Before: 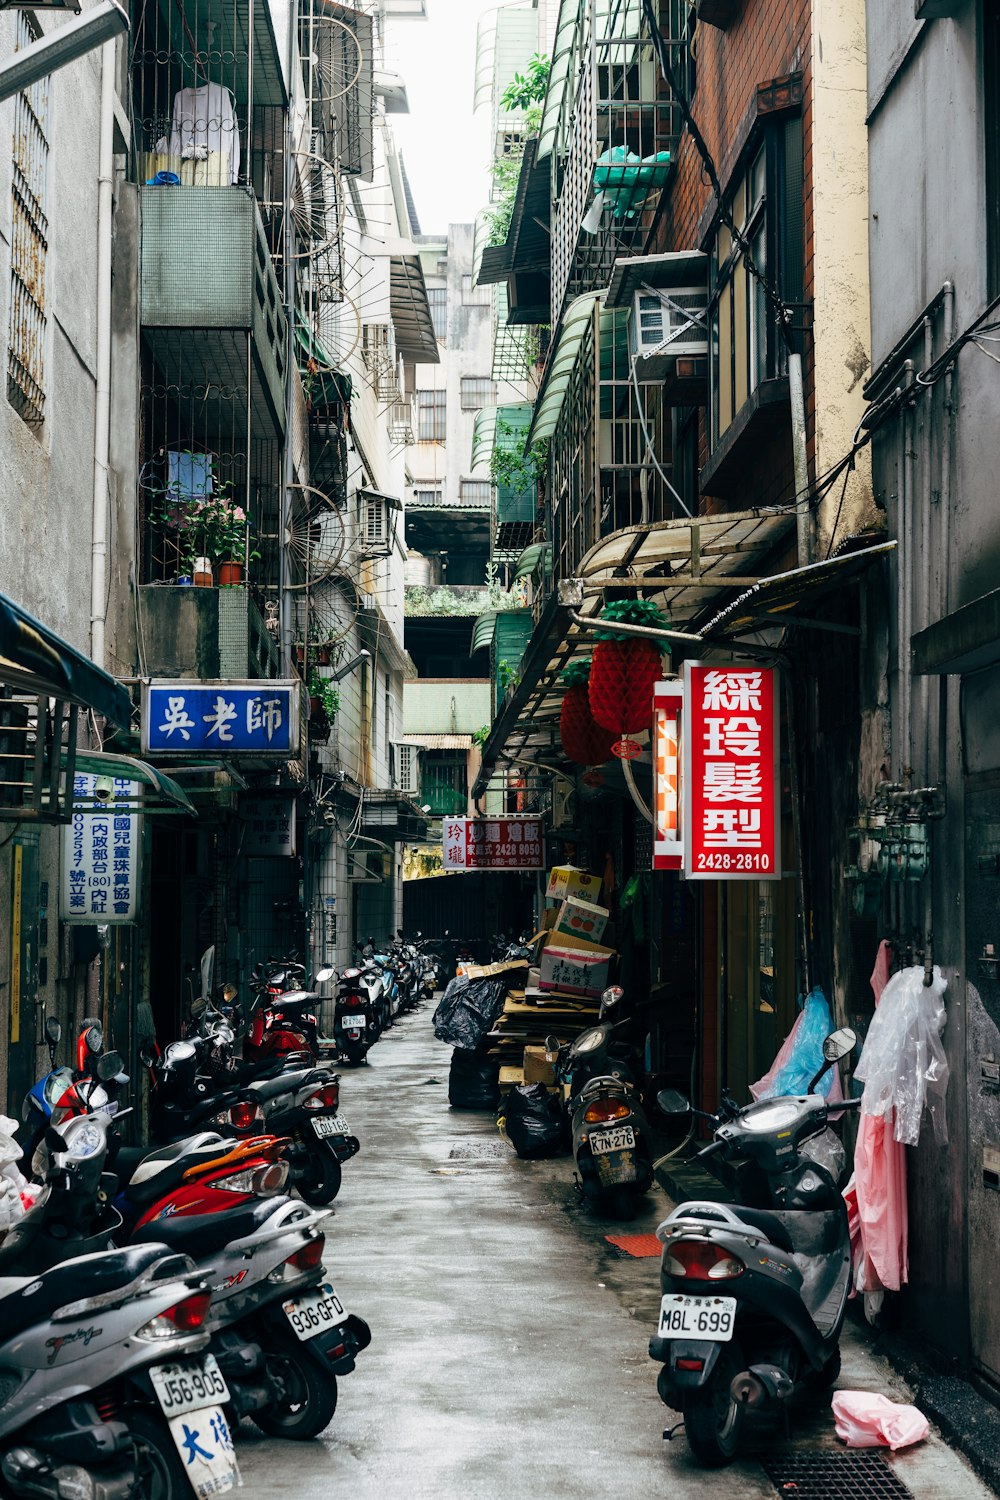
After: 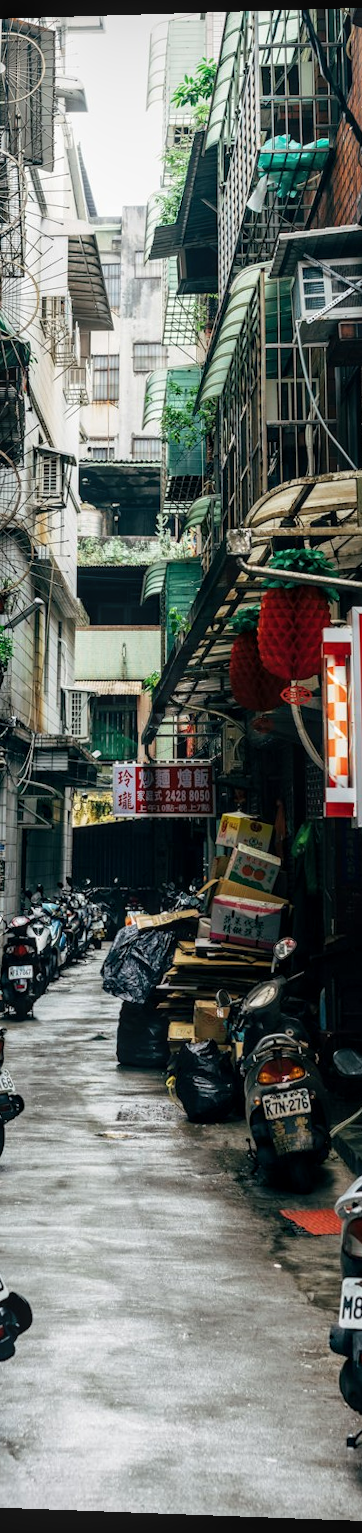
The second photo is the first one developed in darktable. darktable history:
crop: left 33.36%, right 33.36%
local contrast: on, module defaults
rotate and perspective: rotation 0.128°, lens shift (vertical) -0.181, lens shift (horizontal) -0.044, shear 0.001, automatic cropping off
